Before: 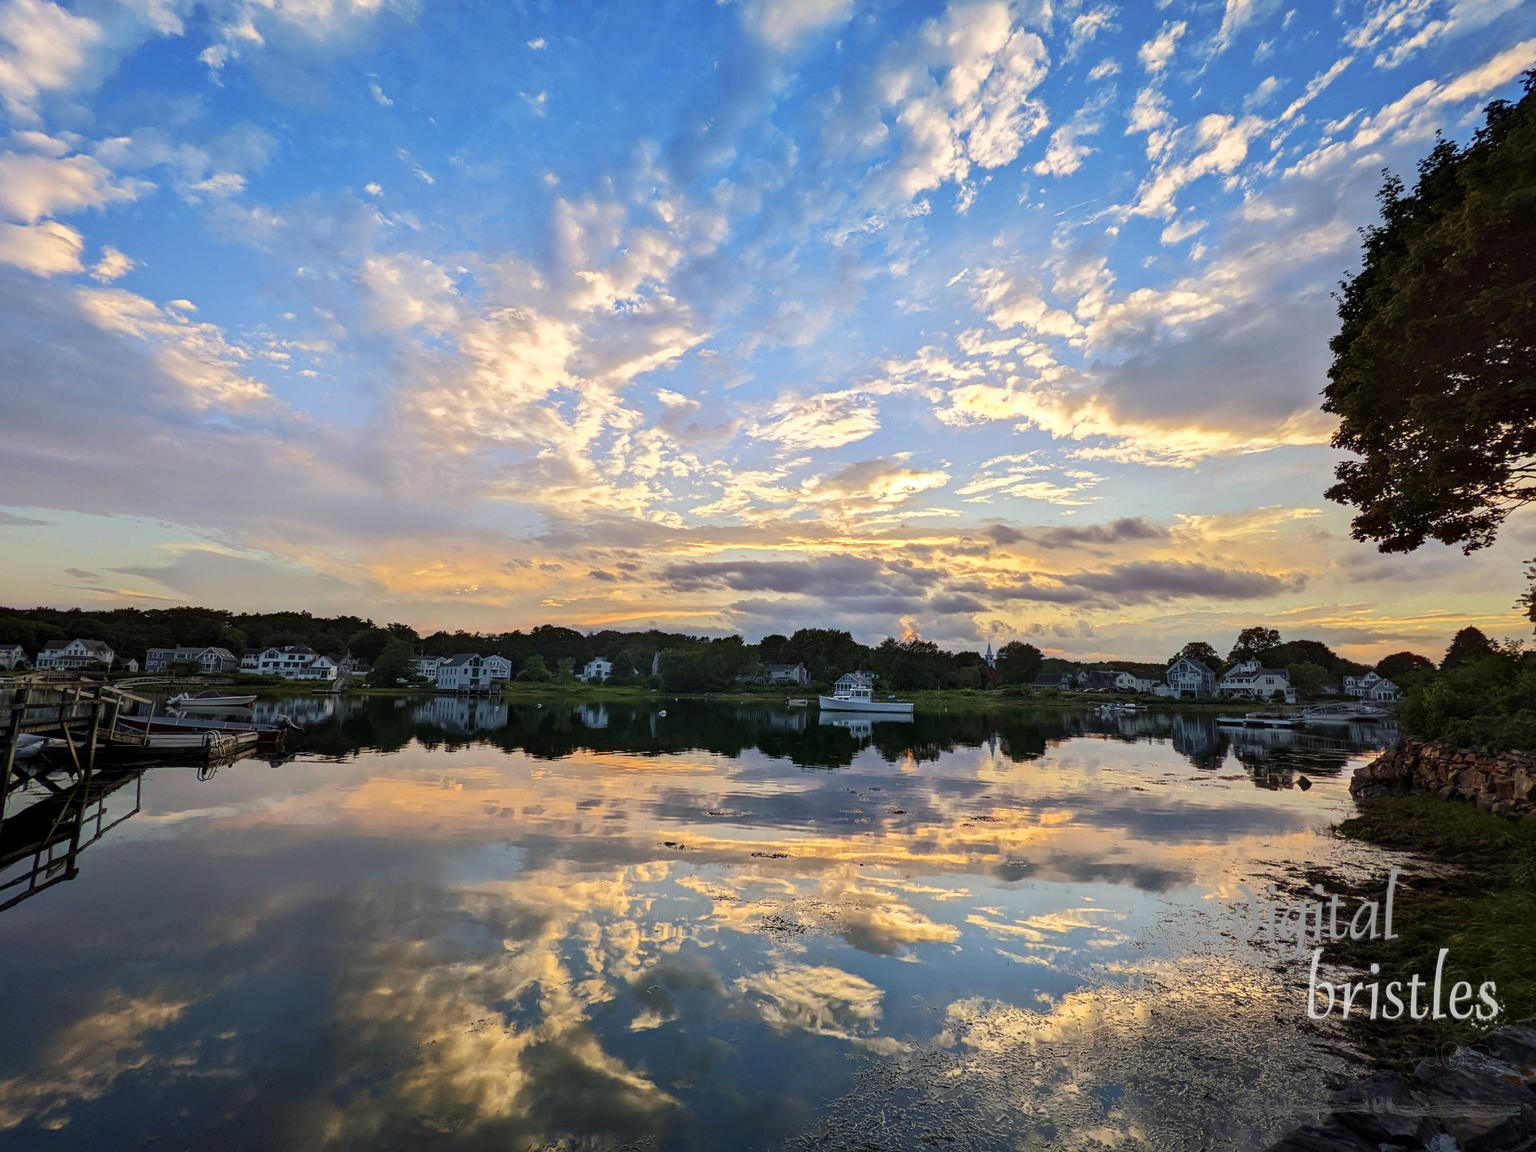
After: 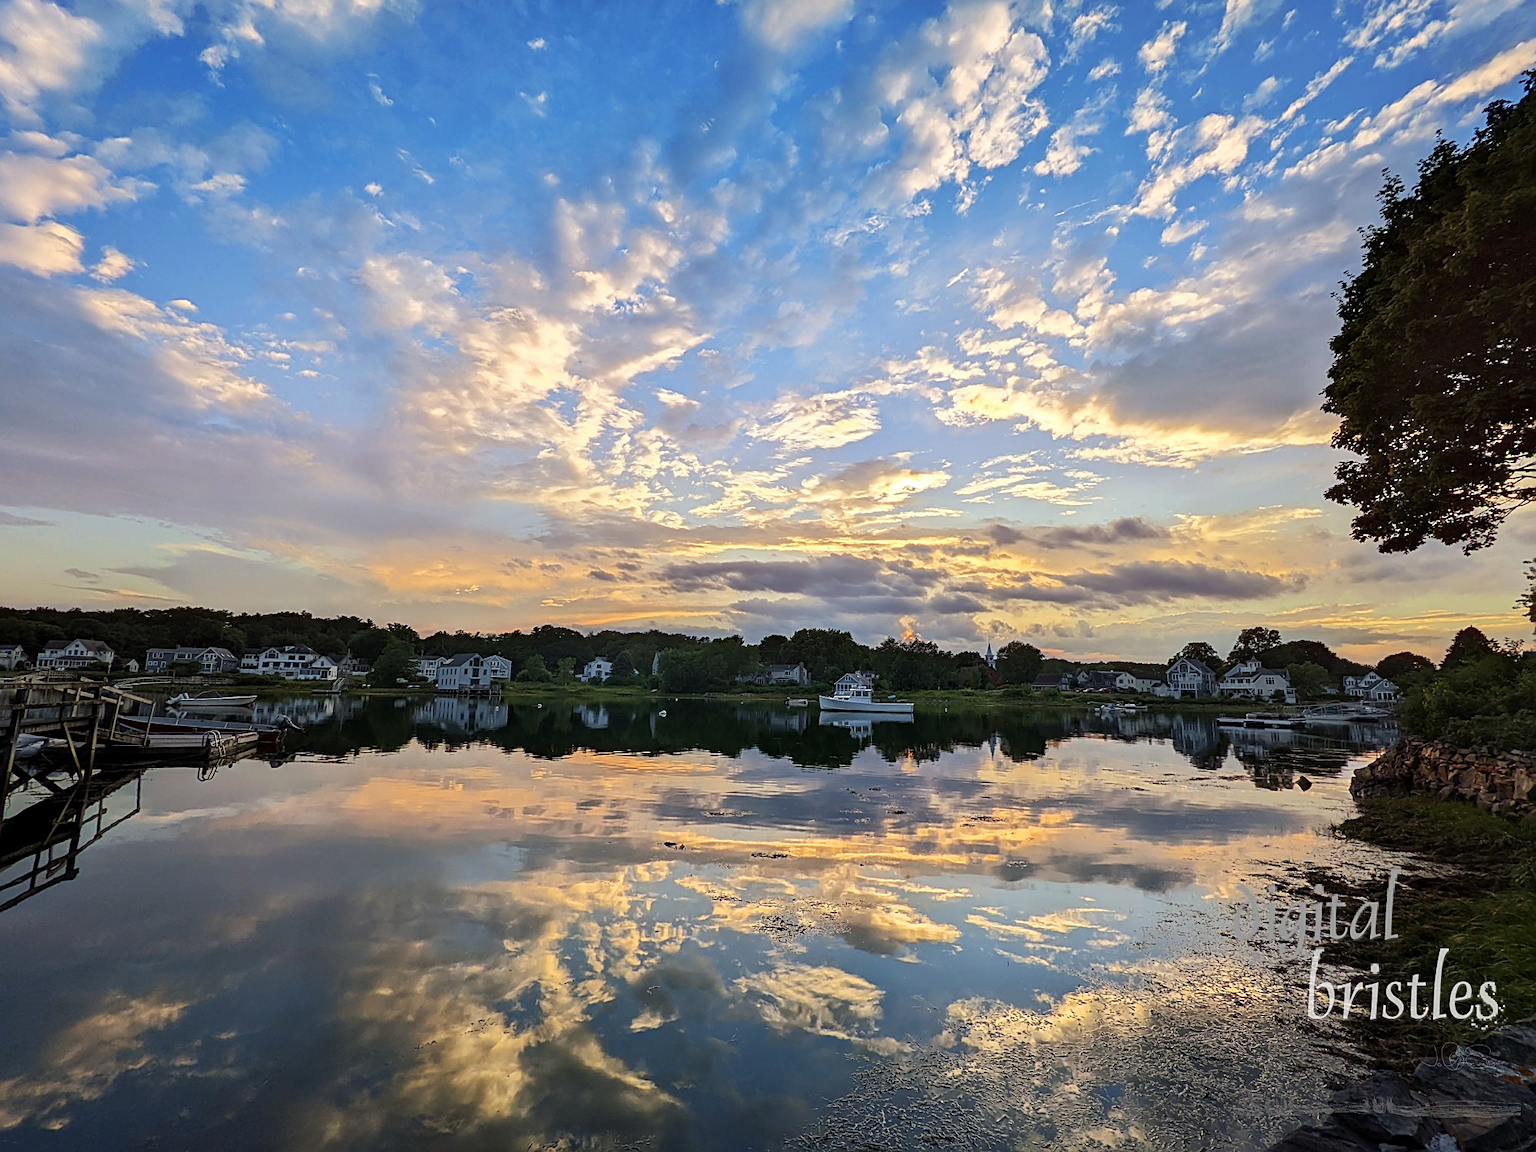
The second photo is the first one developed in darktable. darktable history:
shadows and highlights: radius 337.17, shadows 29.01, soften with gaussian
sharpen: on, module defaults
tone equalizer: on, module defaults
